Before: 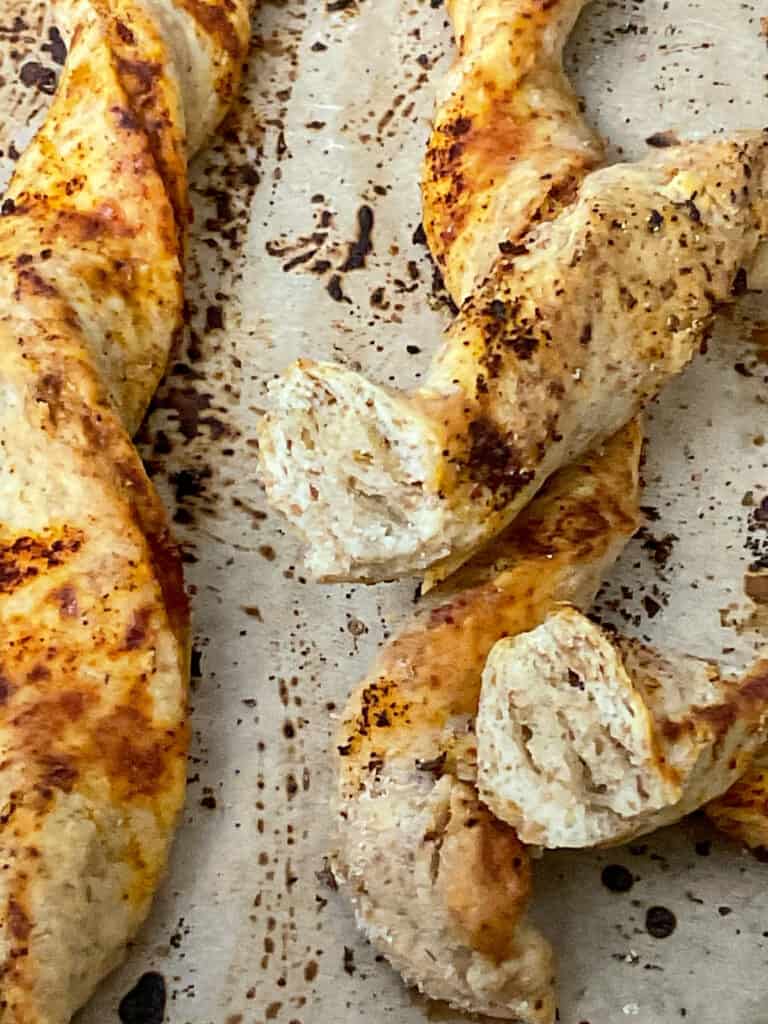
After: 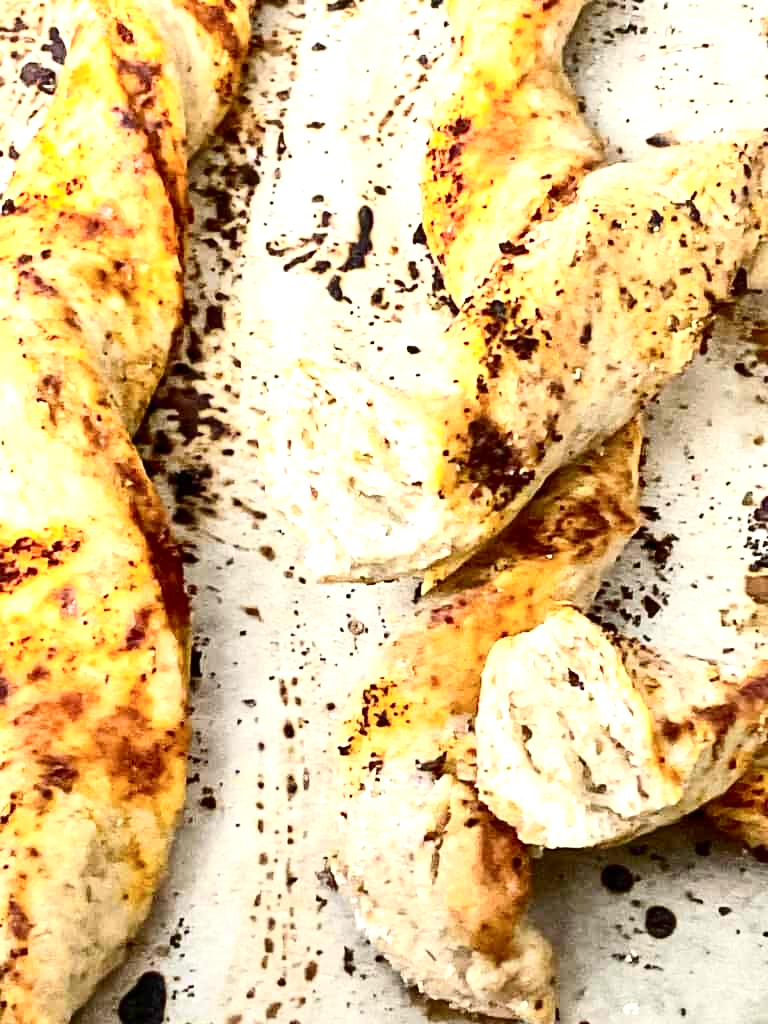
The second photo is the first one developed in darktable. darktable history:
exposure: exposure 1.16 EV, compensate exposure bias true, compensate highlight preservation false
contrast brightness saturation: contrast 0.28
